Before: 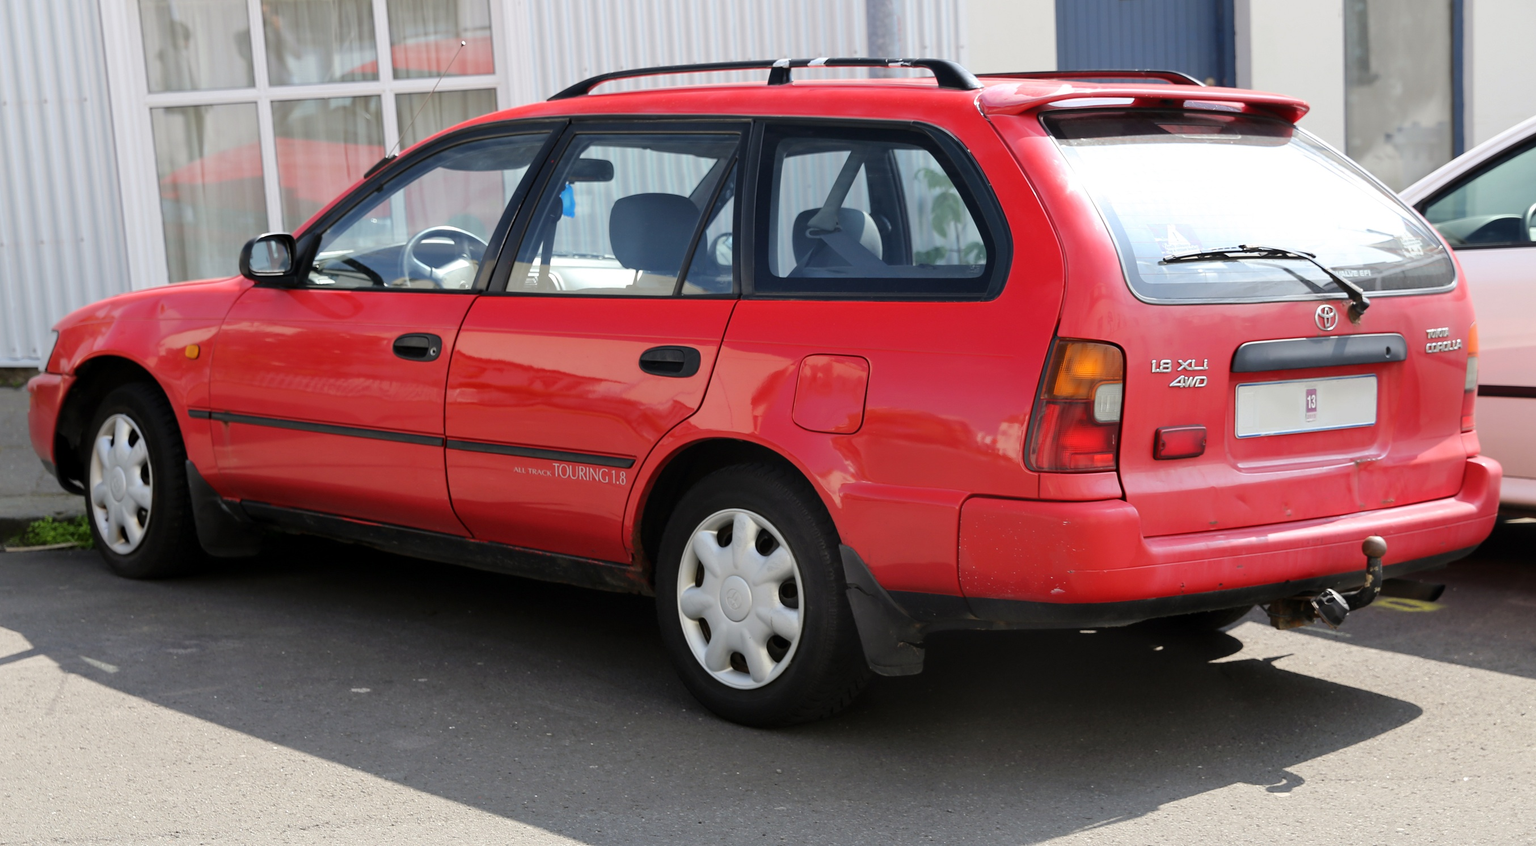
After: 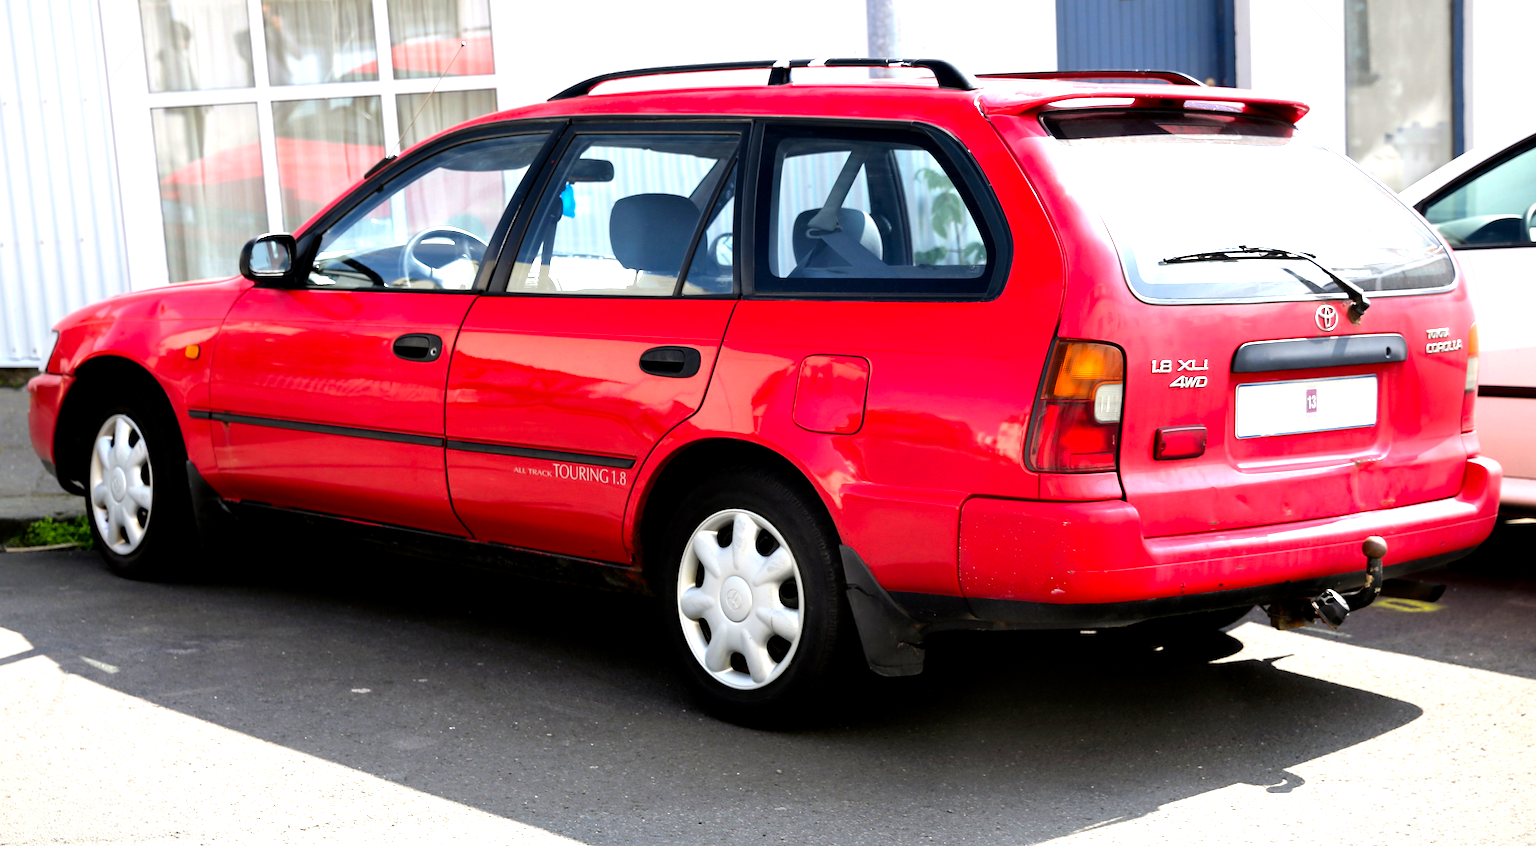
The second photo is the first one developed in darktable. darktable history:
vignetting: fall-off start 97.23%, saturation -0.024, center (-0.033, -0.042), width/height ratio 1.179, unbound false
tone equalizer: on, module defaults
exposure: exposure 0.556 EV, compensate highlight preservation false
color balance: lift [0.991, 1, 1, 1], gamma [0.996, 1, 1, 1], input saturation 98.52%, contrast 20.34%, output saturation 103.72%
